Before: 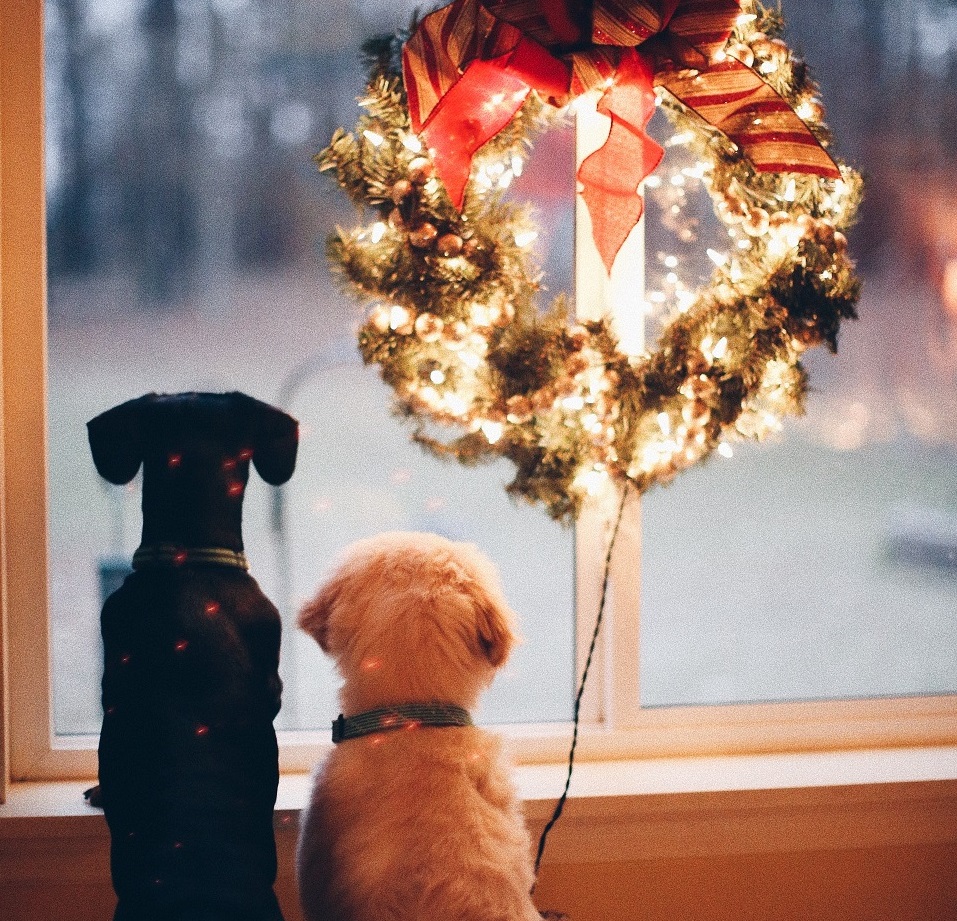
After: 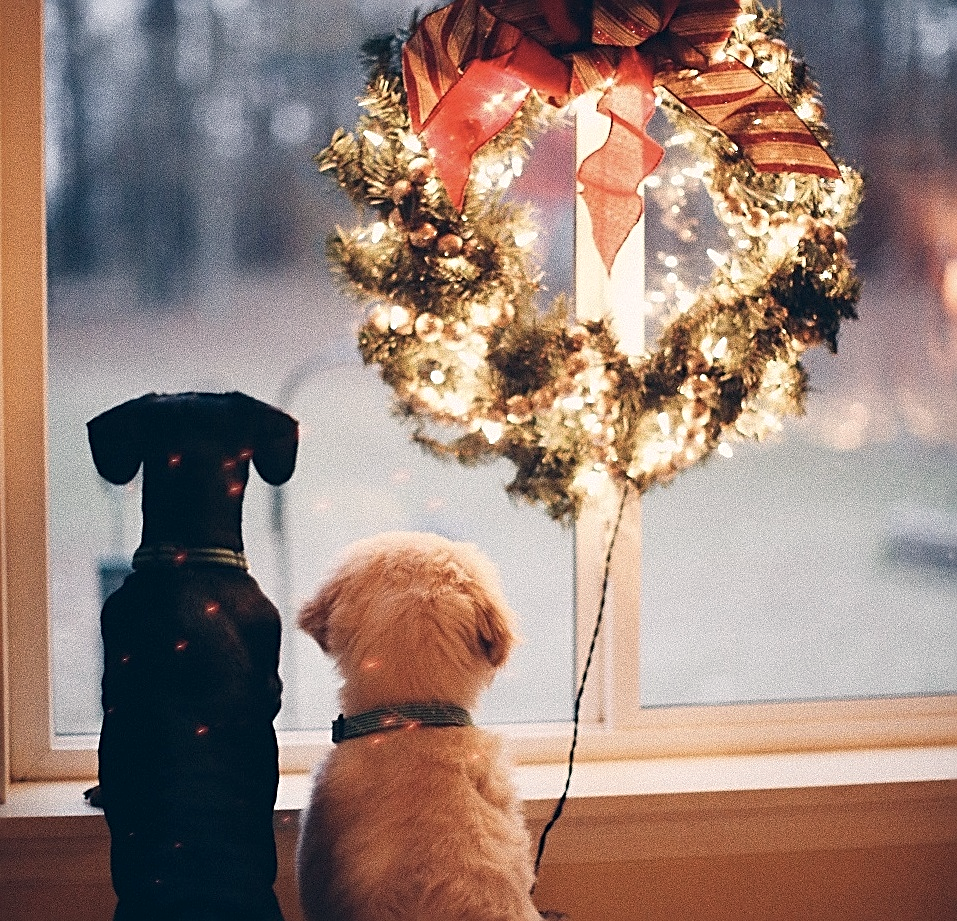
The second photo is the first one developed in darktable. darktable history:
sharpen: radius 2.751
color correction: highlights a* 2.76, highlights b* 5.02, shadows a* -2.57, shadows b* -4.93, saturation 0.795
